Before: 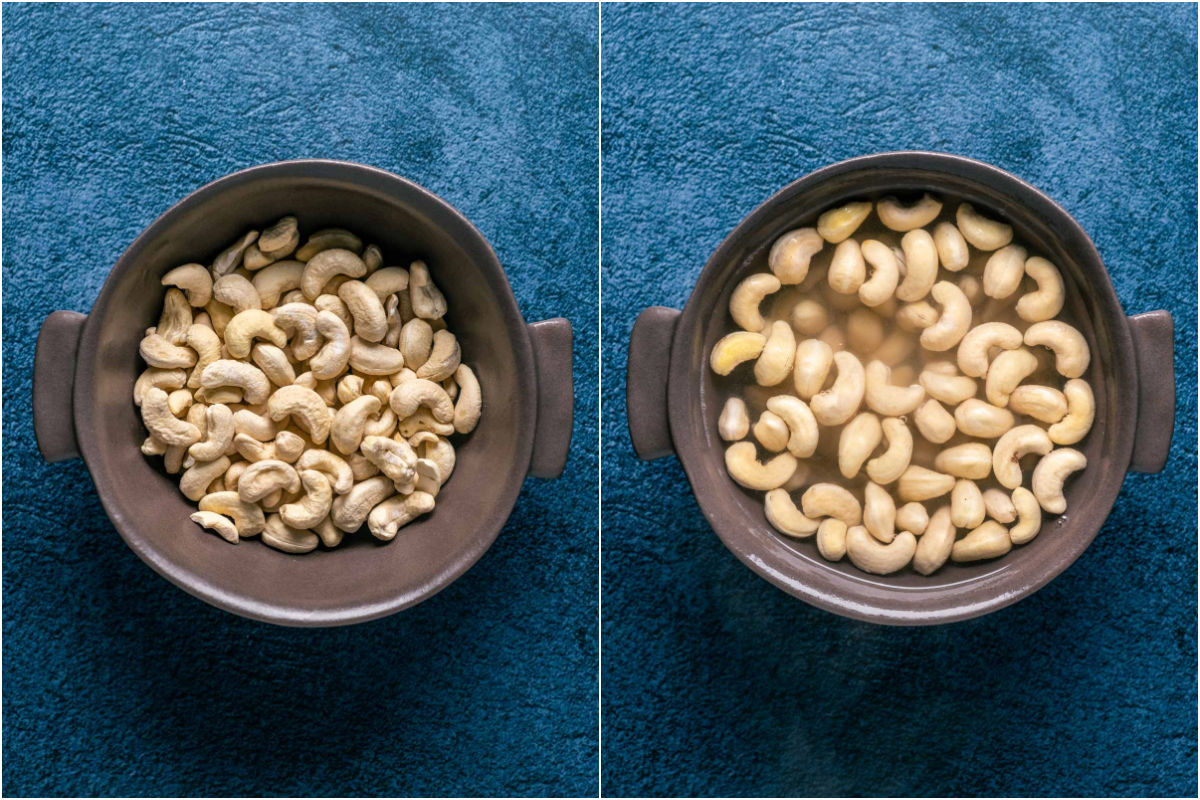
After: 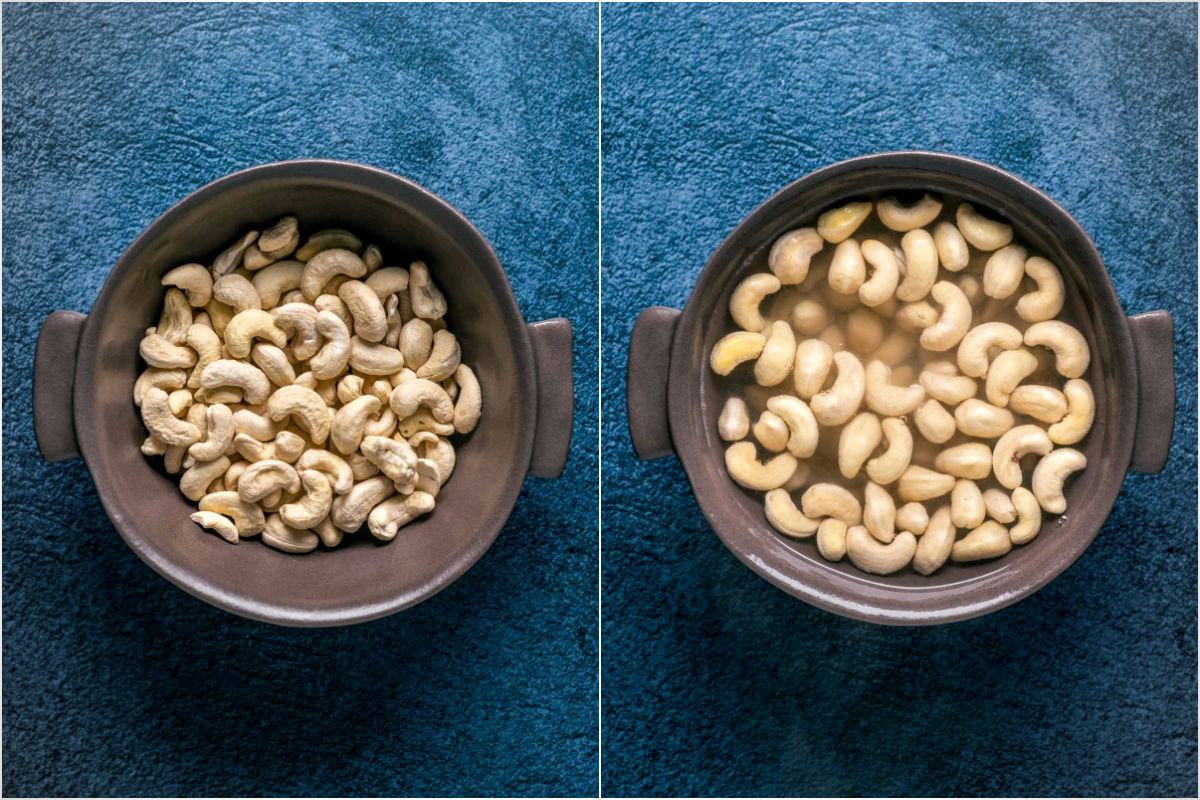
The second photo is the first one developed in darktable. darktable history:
local contrast: highlights 100%, shadows 100%, detail 120%, midtone range 0.2
vignetting: fall-off radius 45%, brightness -0.33
